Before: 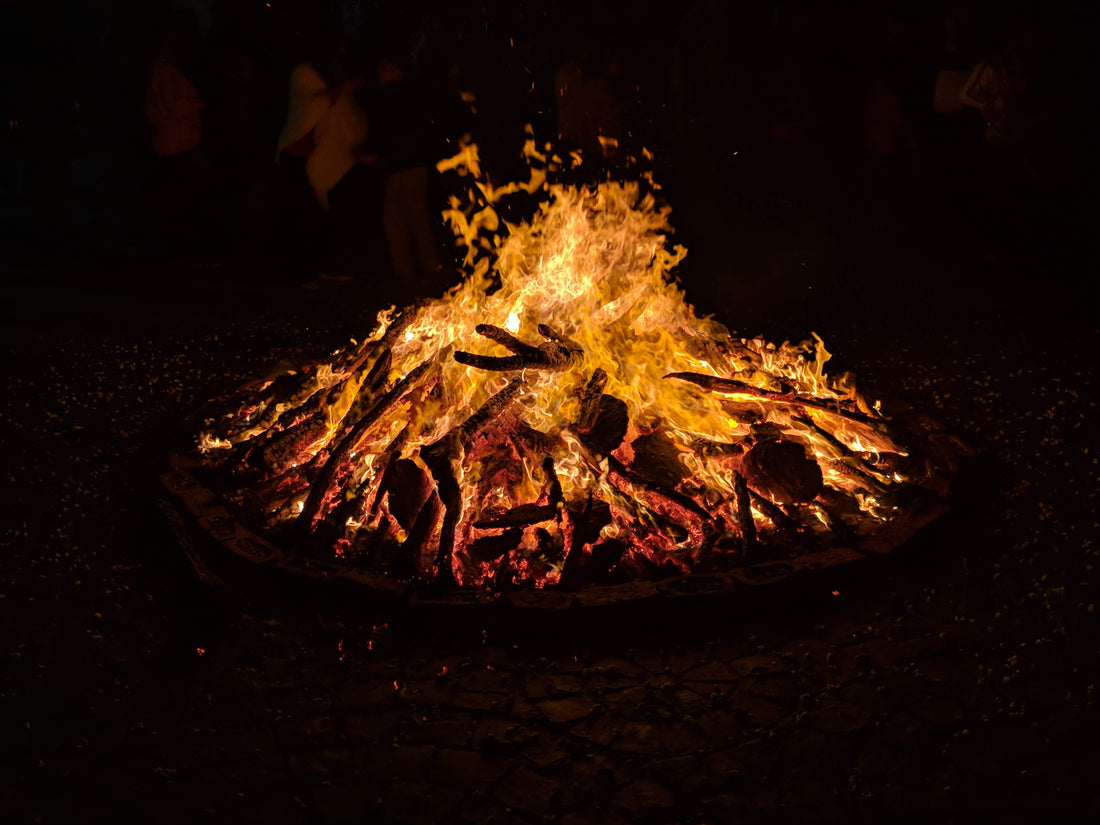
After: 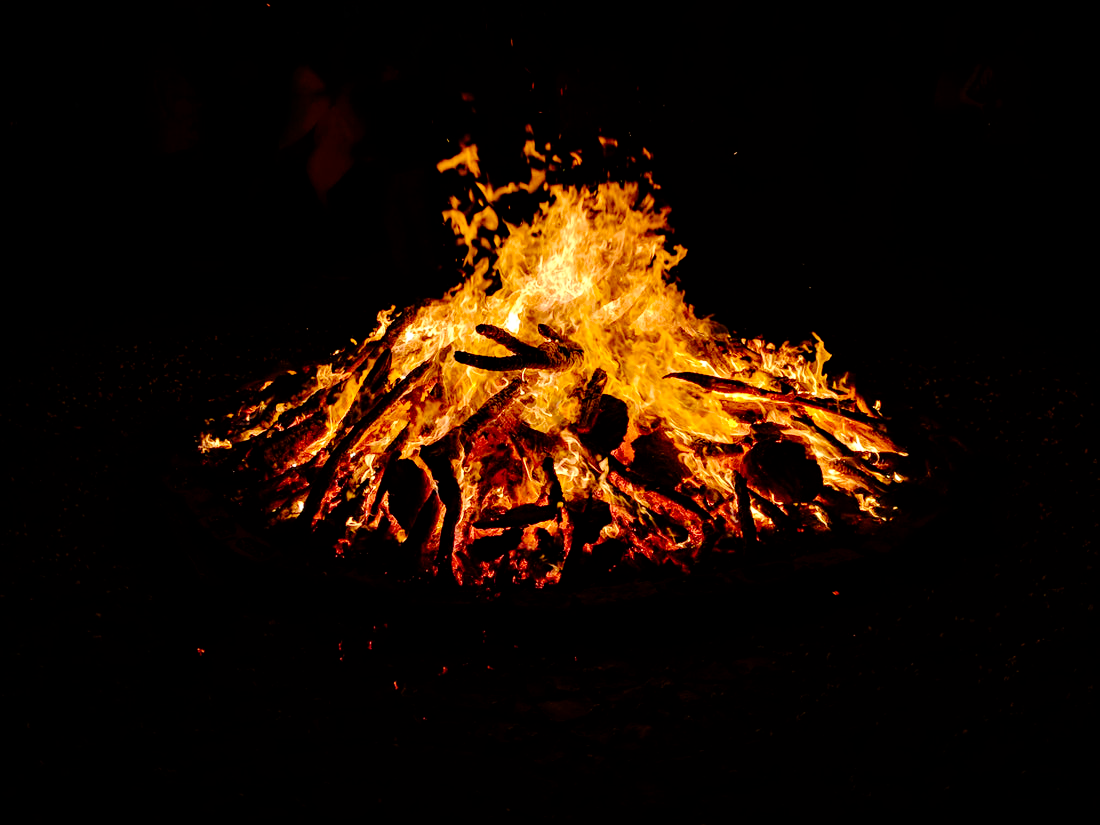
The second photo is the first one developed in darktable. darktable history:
tone curve: curves: ch0 [(0, 0) (0.003, 0) (0.011, 0.001) (0.025, 0.001) (0.044, 0.003) (0.069, 0.009) (0.1, 0.018) (0.136, 0.032) (0.177, 0.074) (0.224, 0.13) (0.277, 0.218) (0.335, 0.321) (0.399, 0.425) (0.468, 0.523) (0.543, 0.617) (0.623, 0.708) (0.709, 0.789) (0.801, 0.873) (0.898, 0.967) (1, 1)], preserve colors none
